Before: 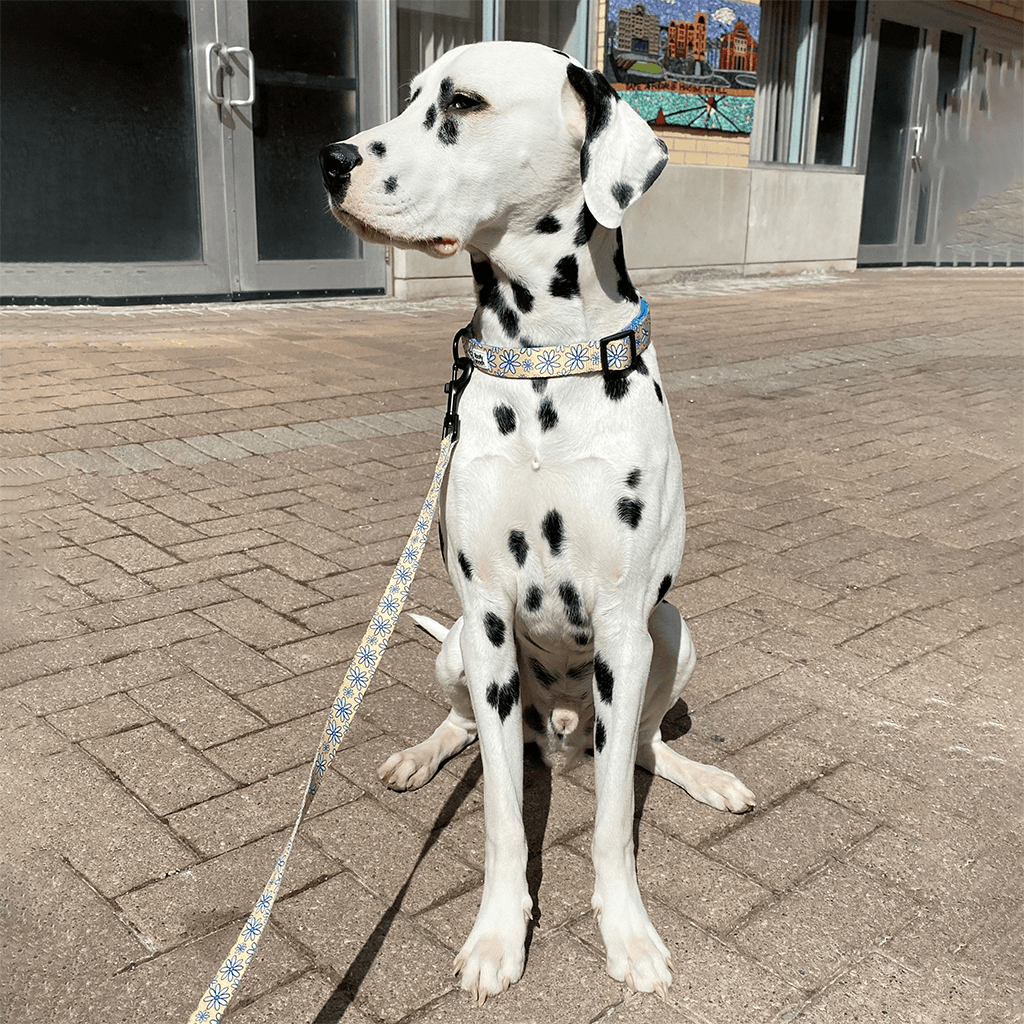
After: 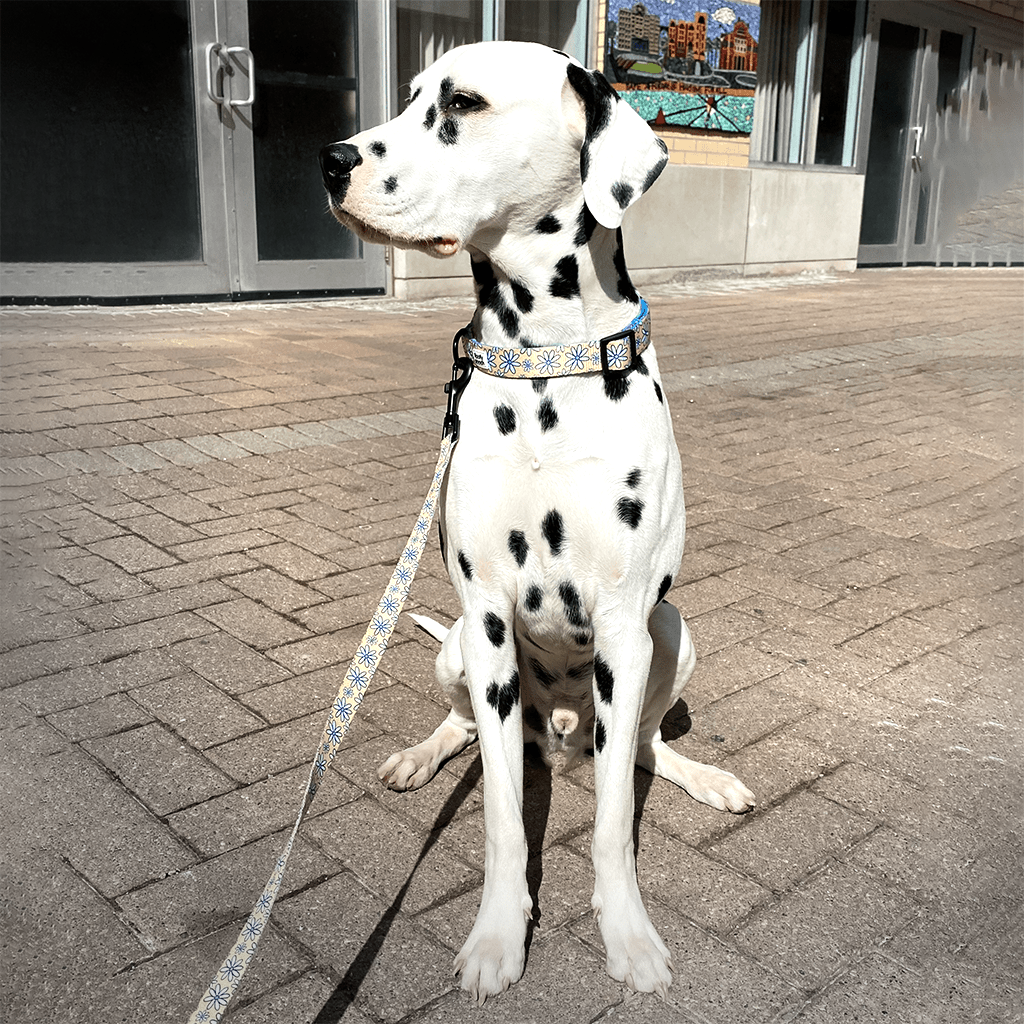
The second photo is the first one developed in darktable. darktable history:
vignetting: fall-off start 73.57%, center (0.22, -0.235)
tone equalizer: -8 EV -0.417 EV, -7 EV -0.389 EV, -6 EV -0.333 EV, -5 EV -0.222 EV, -3 EV 0.222 EV, -2 EV 0.333 EV, -1 EV 0.389 EV, +0 EV 0.417 EV, edges refinement/feathering 500, mask exposure compensation -1.57 EV, preserve details no
